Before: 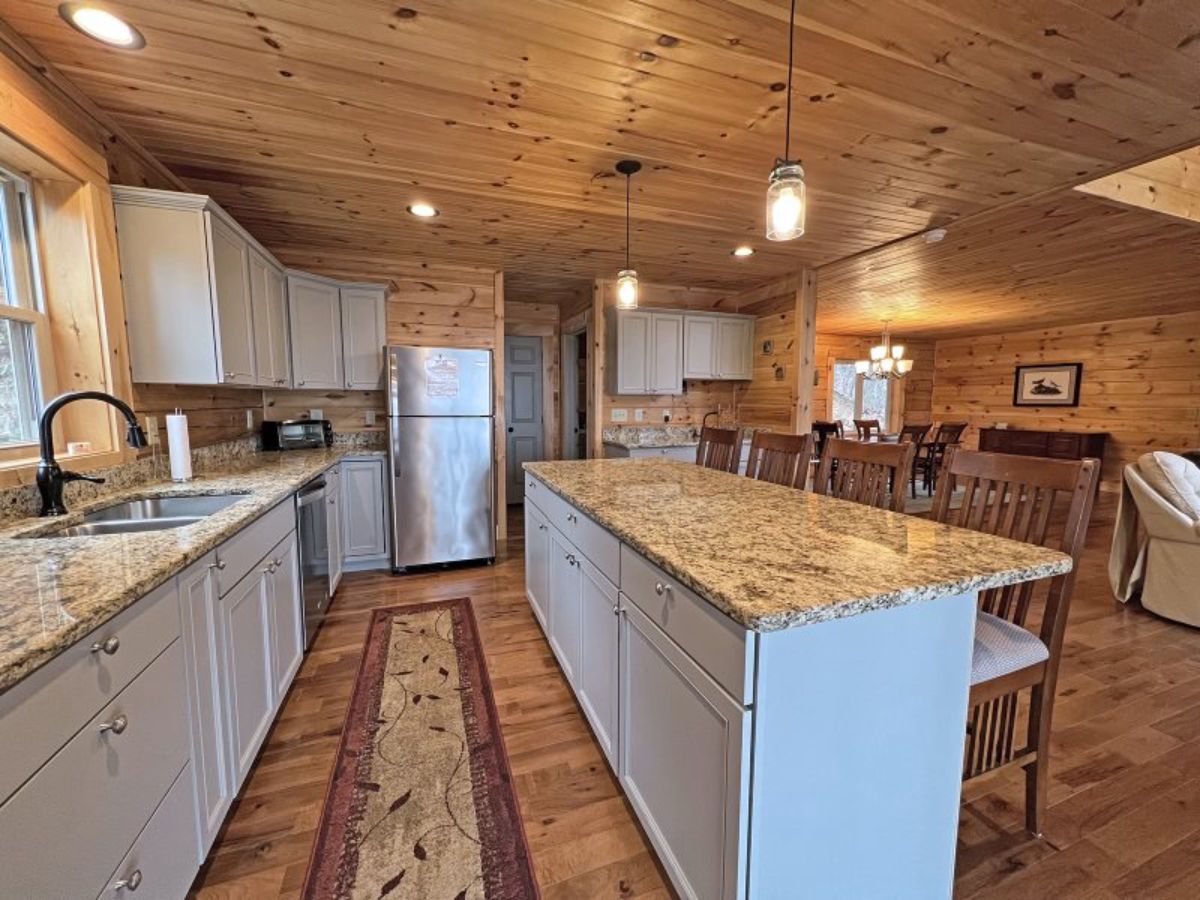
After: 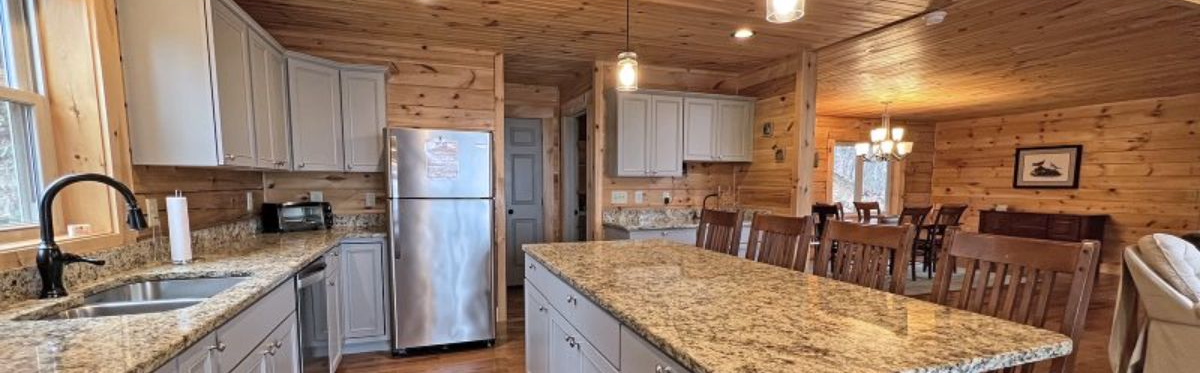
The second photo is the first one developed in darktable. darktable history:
crop and rotate: top 24.283%, bottom 34.184%
